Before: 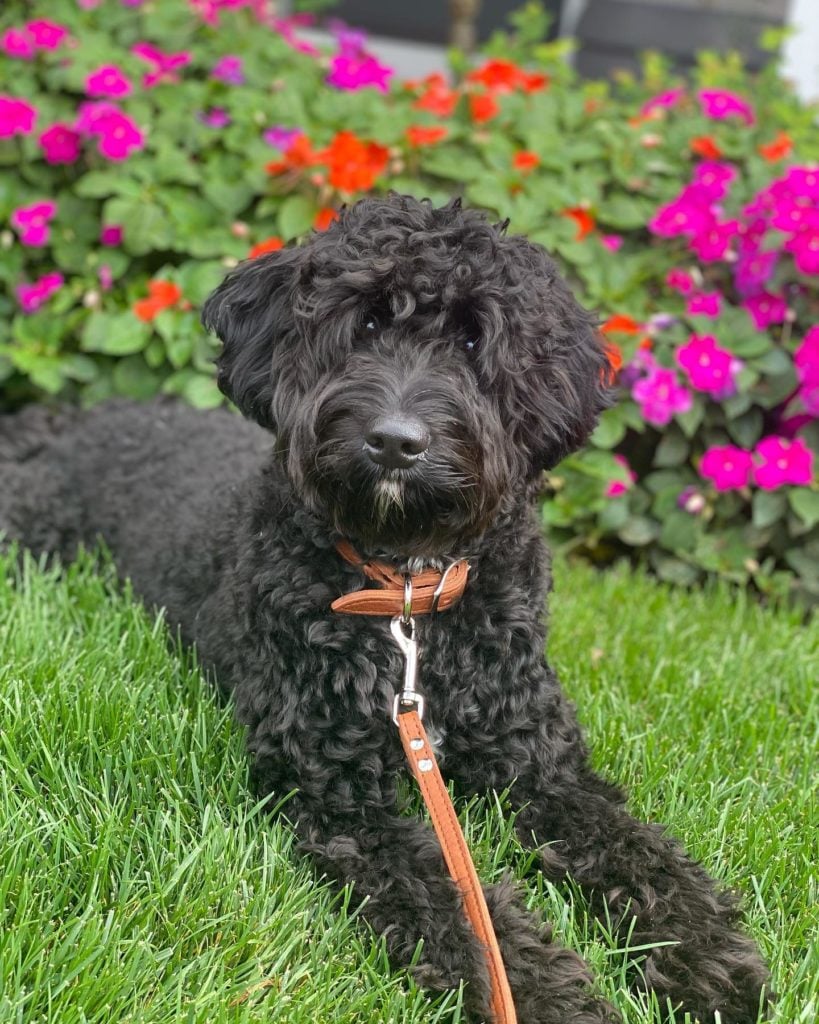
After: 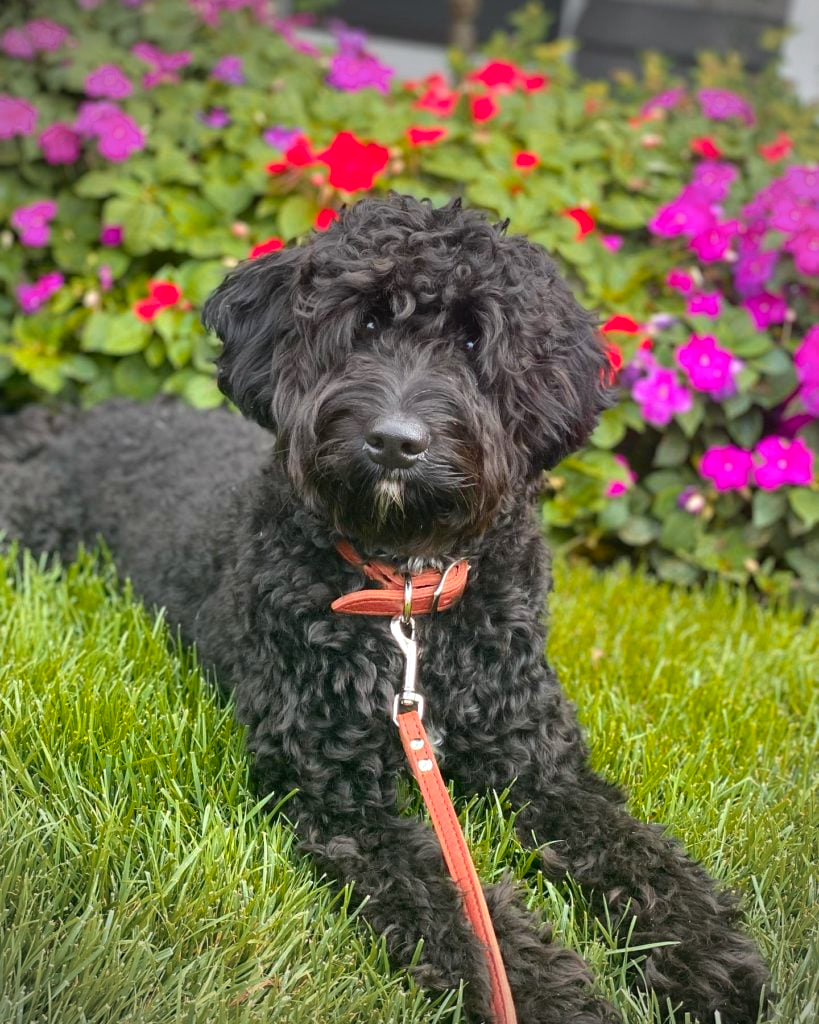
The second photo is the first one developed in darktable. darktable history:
color zones: curves: ch1 [(0.24, 0.634) (0.75, 0.5)]; ch2 [(0.253, 0.437) (0.745, 0.491)]
vignetting: width/height ratio 1.101
exposure: exposure 0.196 EV, compensate exposure bias true, compensate highlight preservation false
